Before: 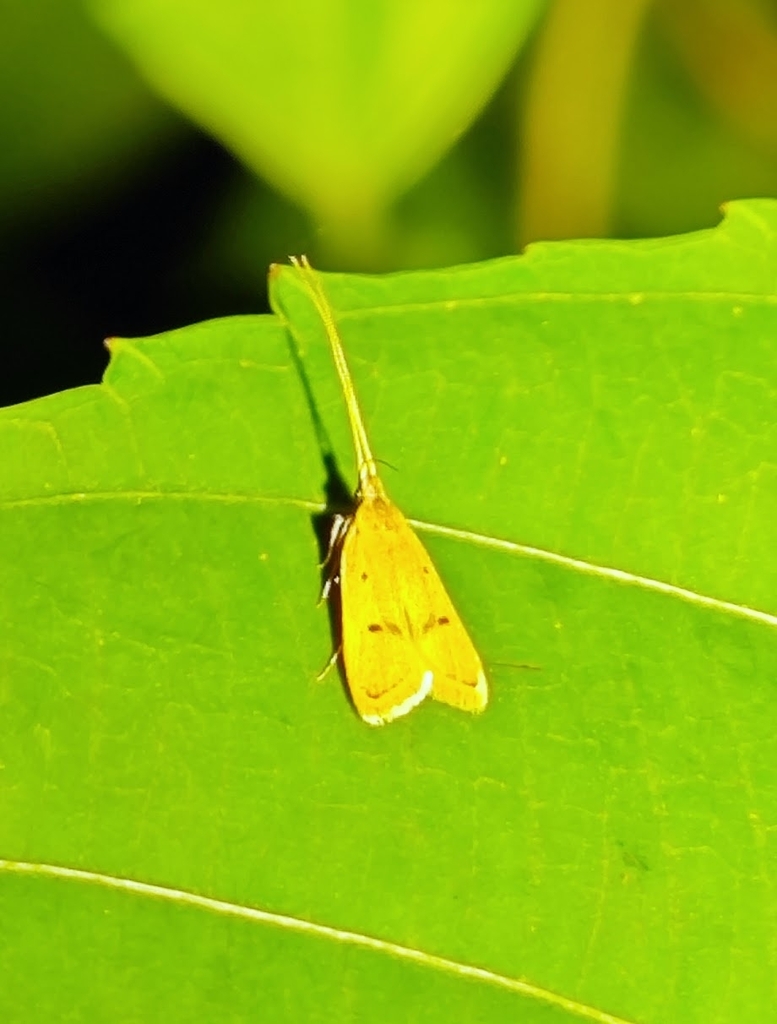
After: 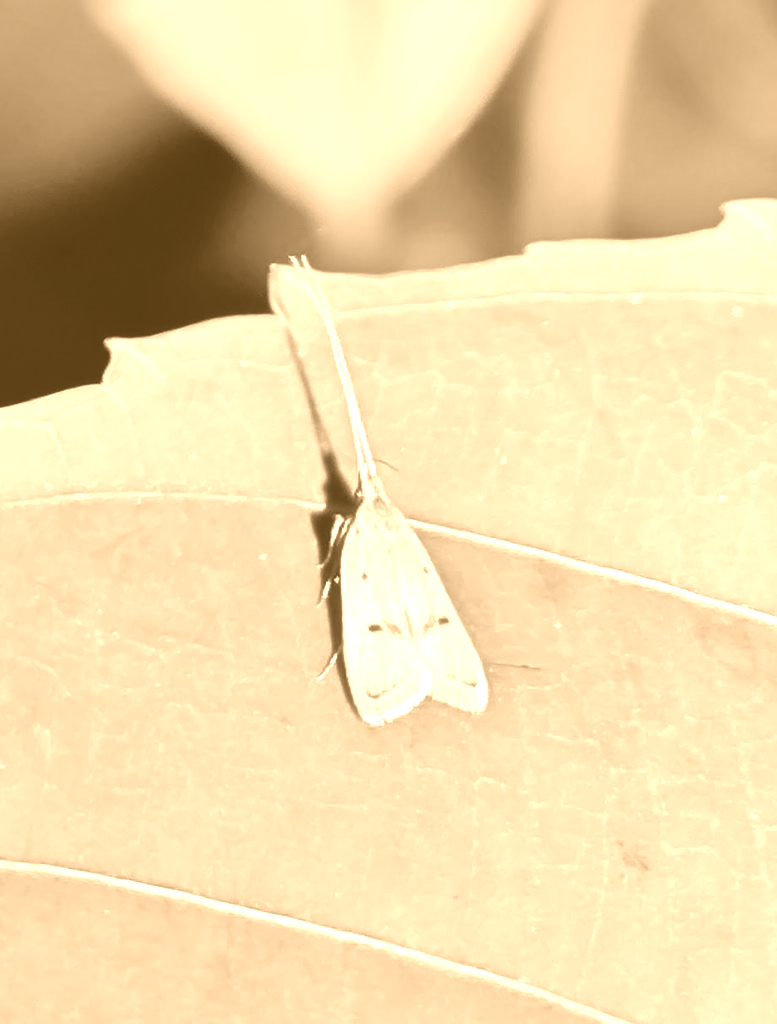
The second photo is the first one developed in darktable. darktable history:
shadows and highlights: shadows 43.71, white point adjustment -1.46, soften with gaussian
colorize: hue 28.8°, source mix 100%
white balance: red 0.986, blue 1.01
